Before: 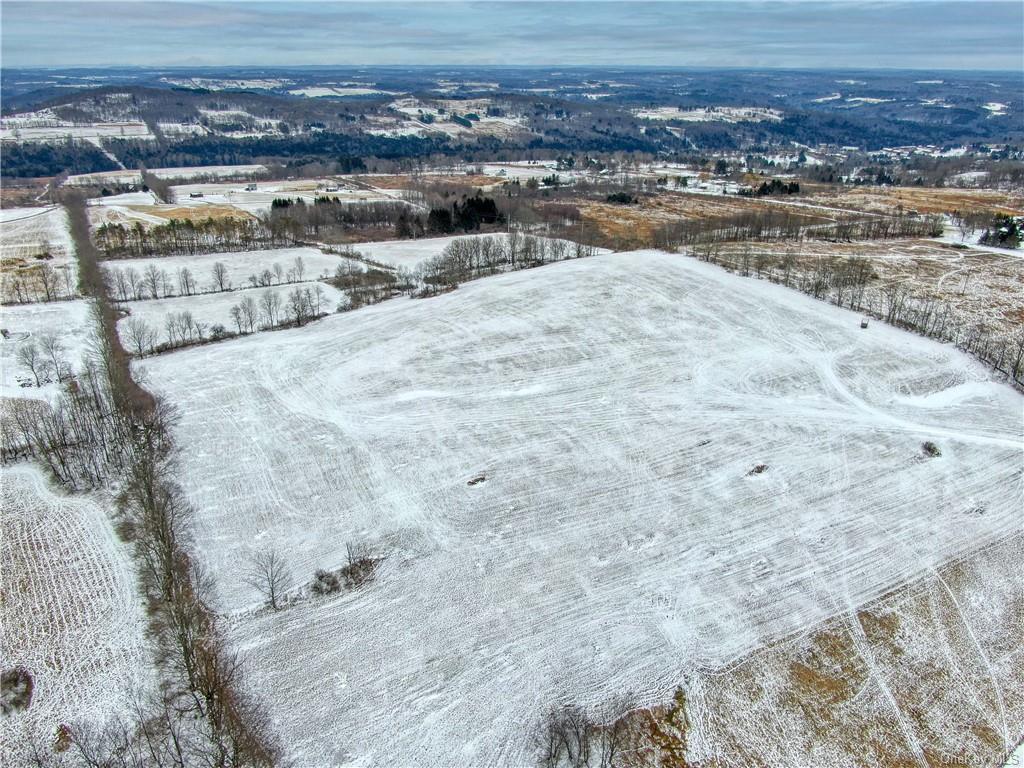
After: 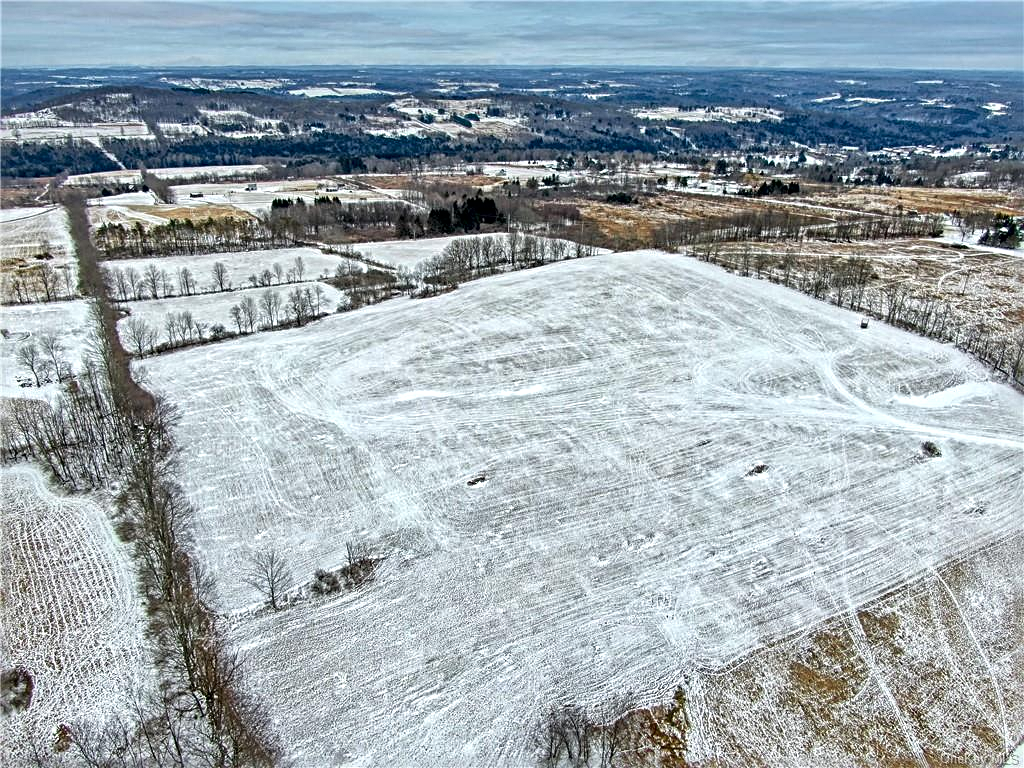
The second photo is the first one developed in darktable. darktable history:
sharpen: radius 3.982
local contrast: mode bilateral grid, contrast 21, coarseness 51, detail 144%, midtone range 0.2
